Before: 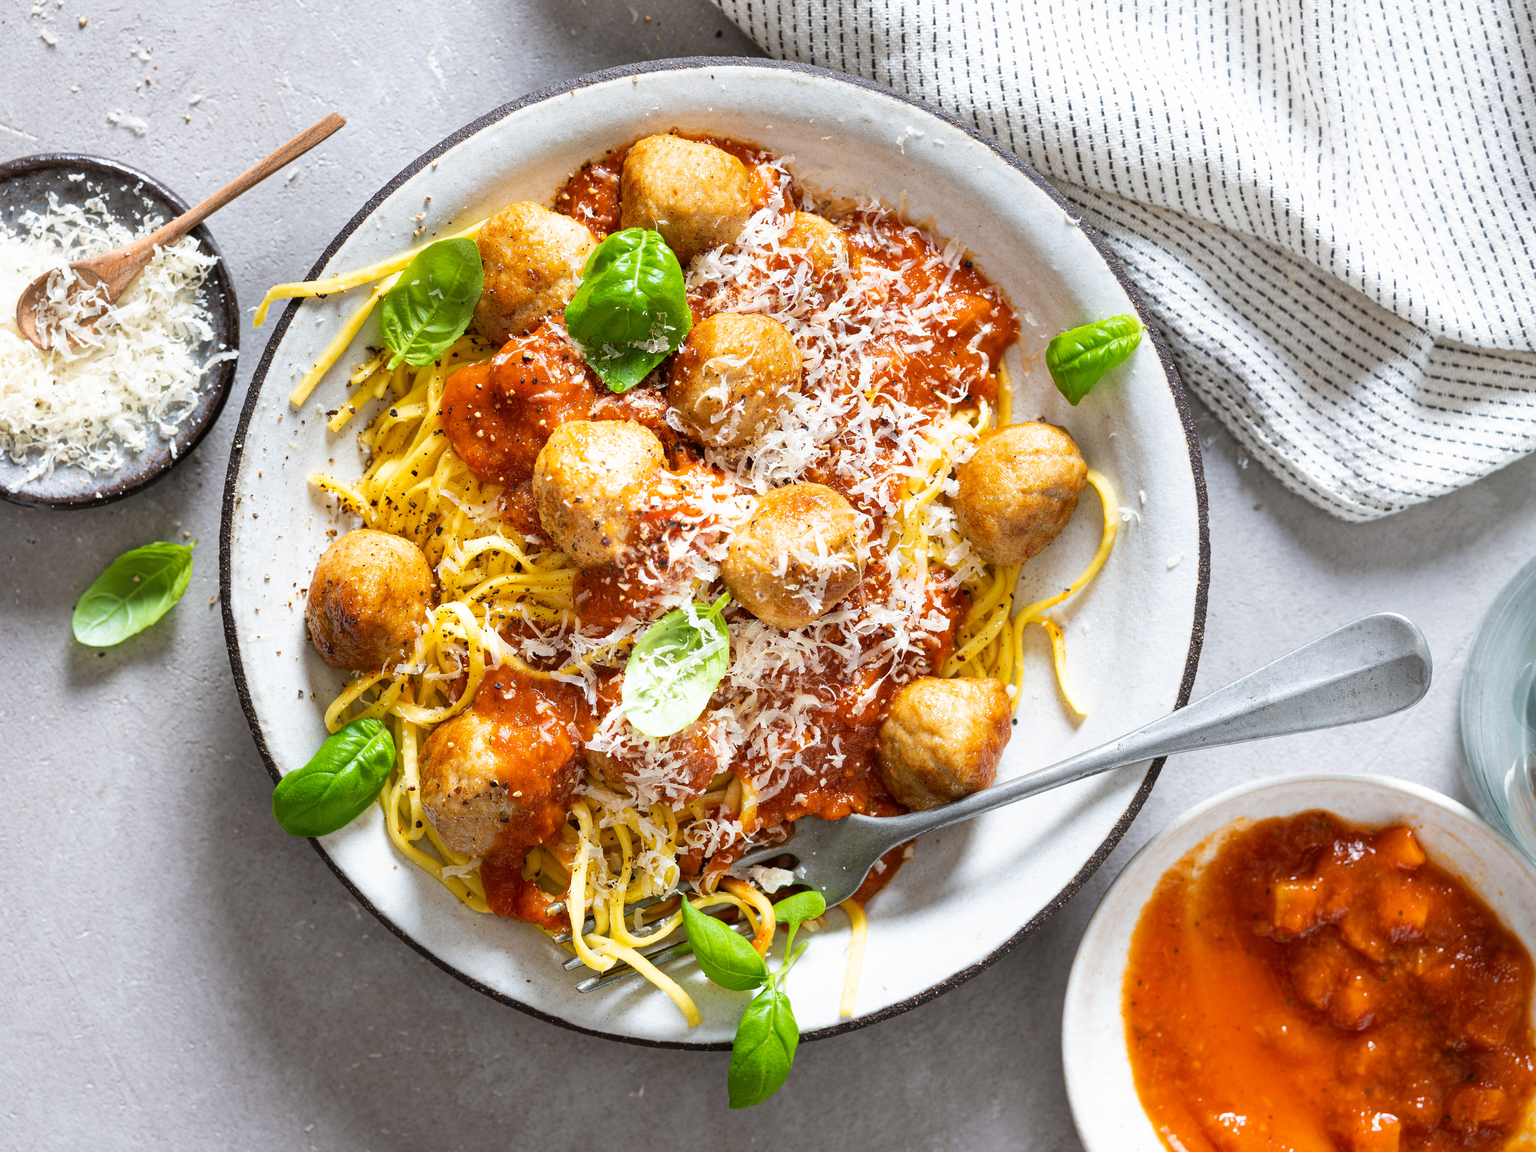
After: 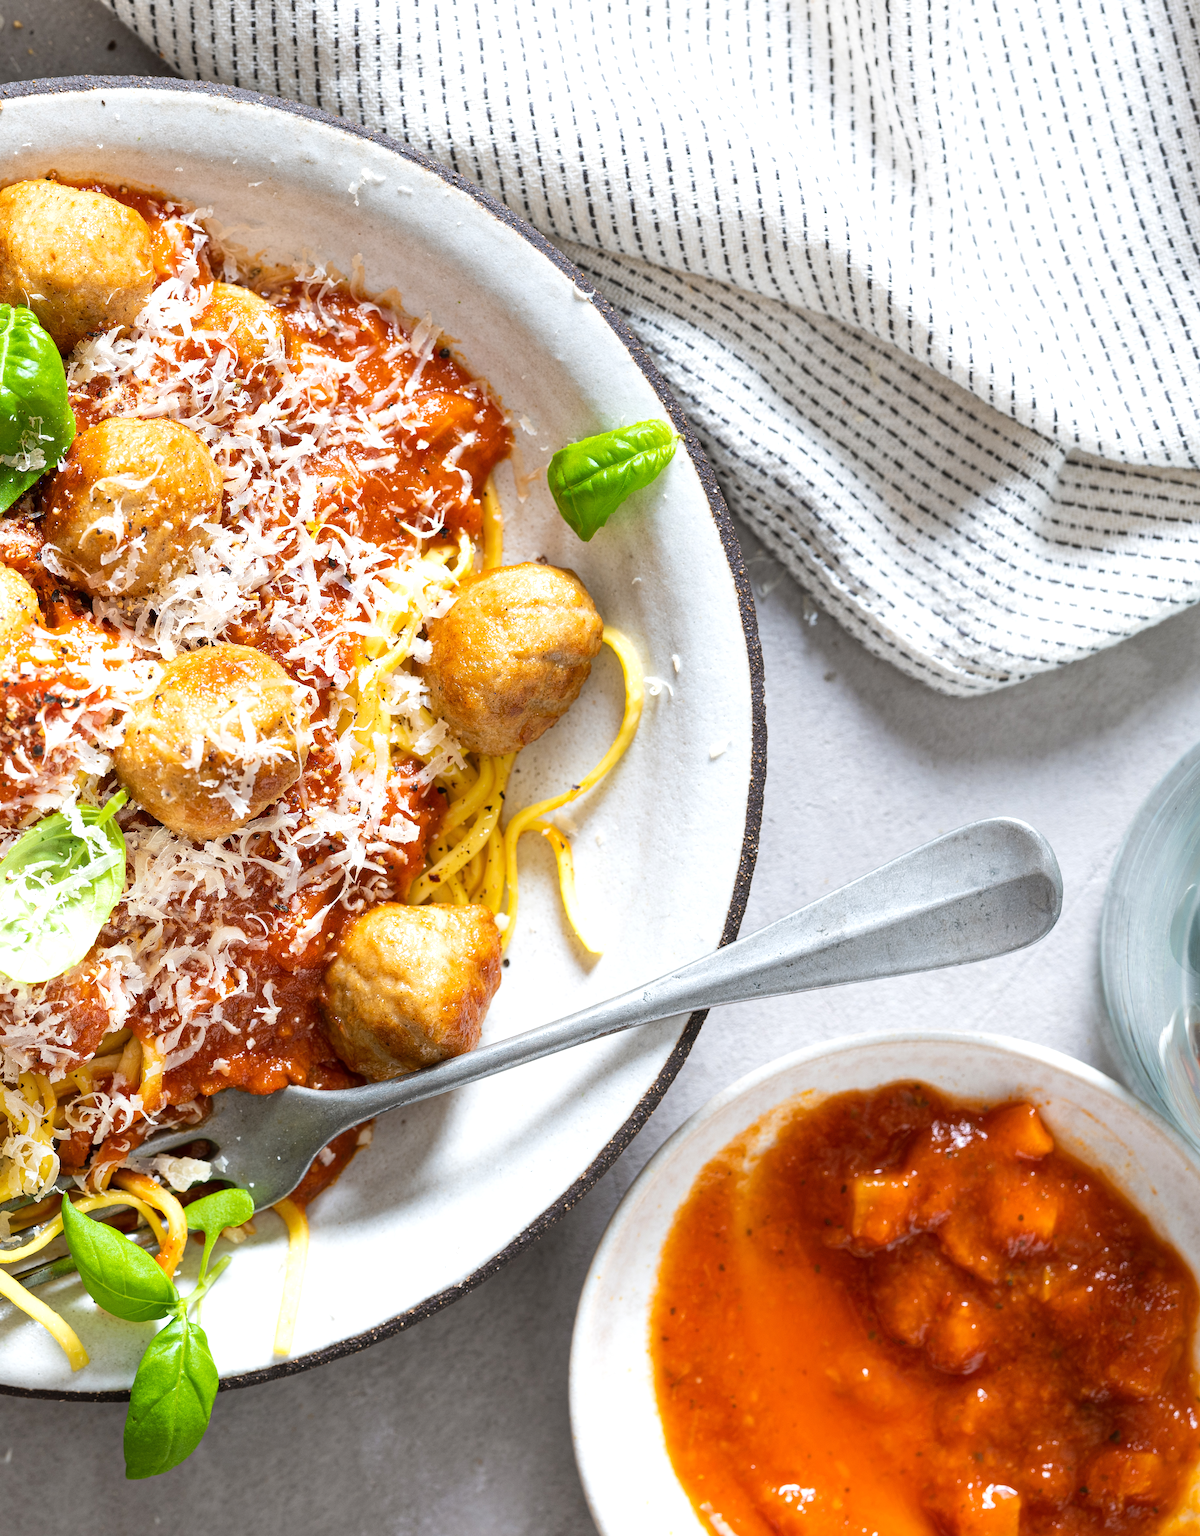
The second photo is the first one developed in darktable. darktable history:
exposure: exposure 0.187 EV, compensate highlight preservation false
crop: left 41.369%
